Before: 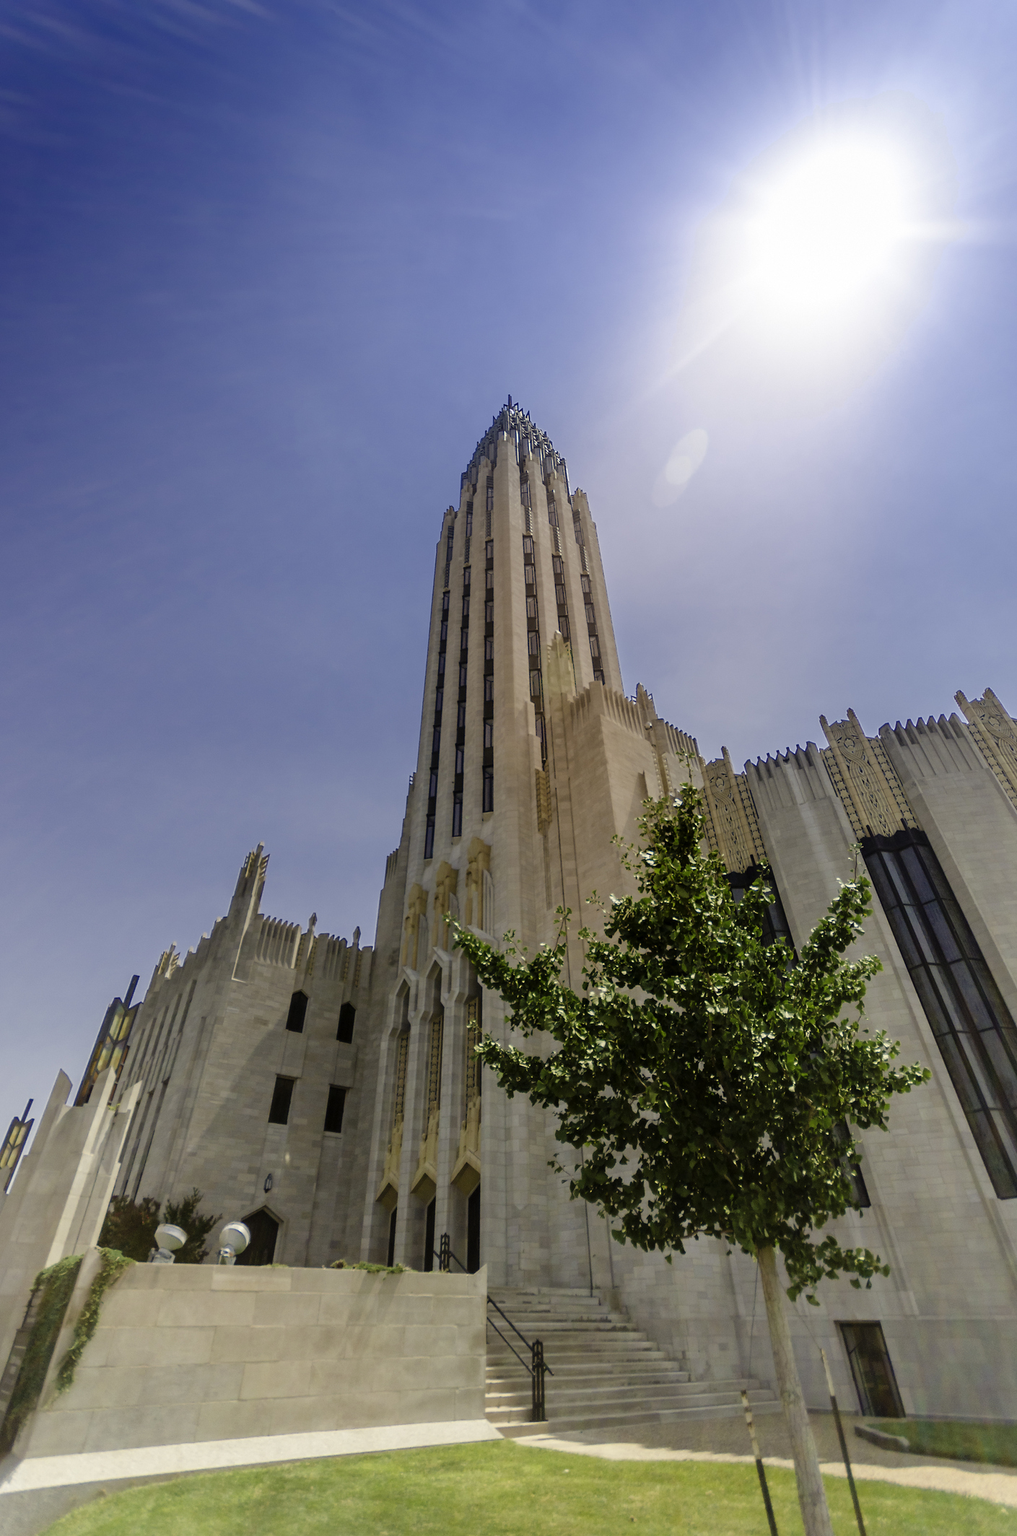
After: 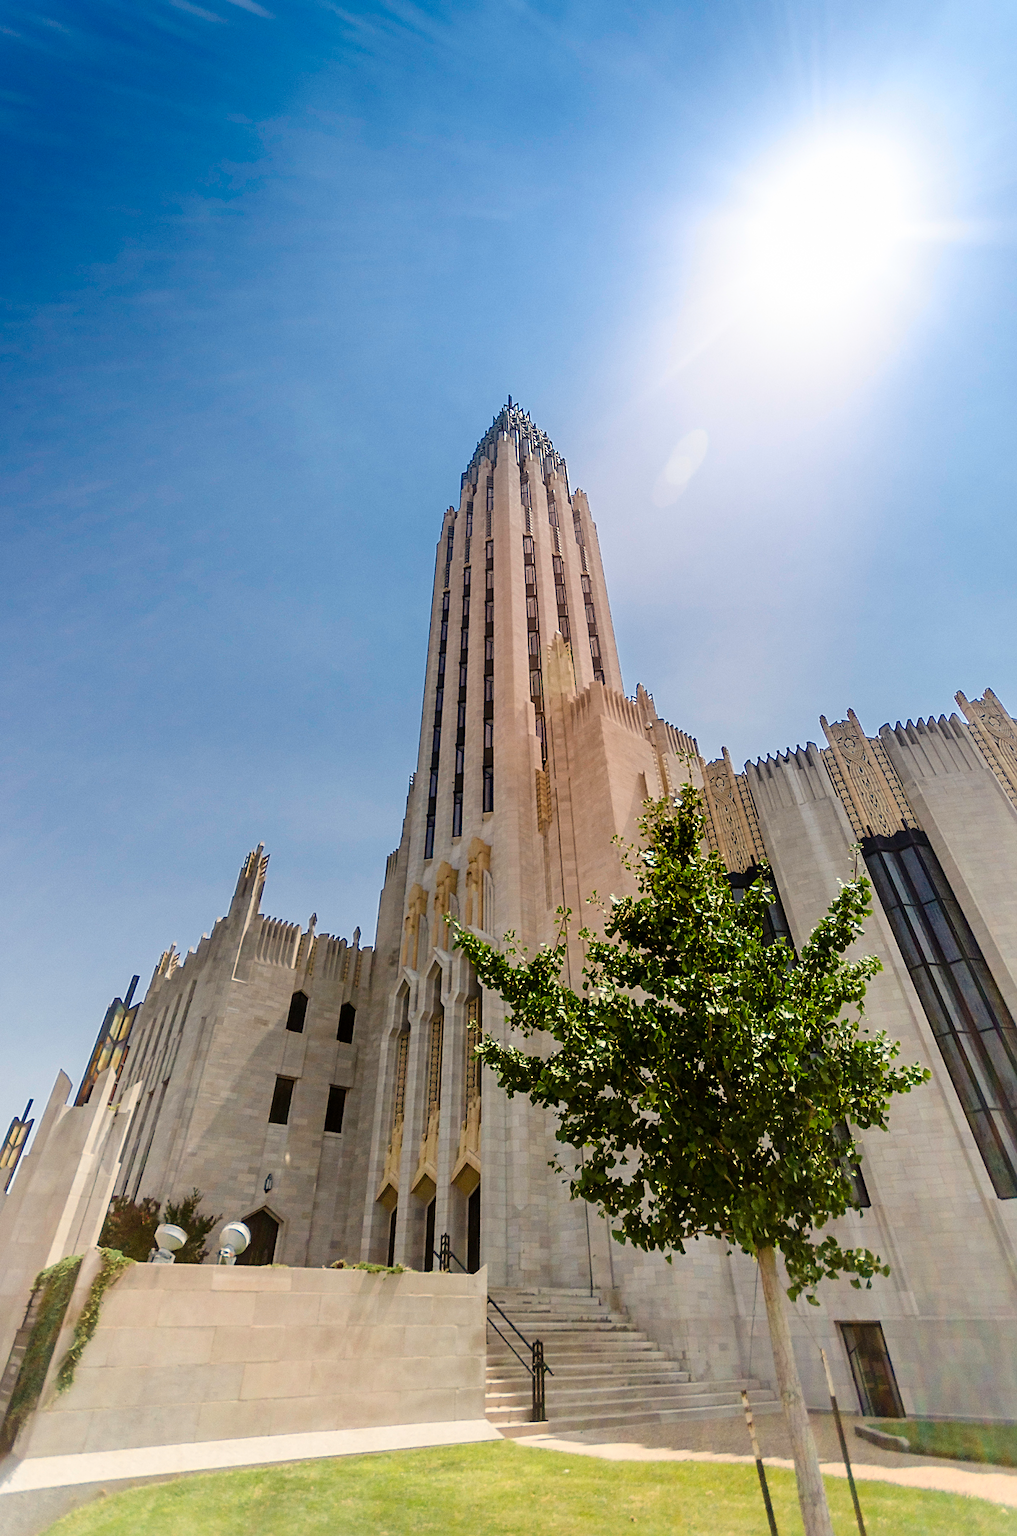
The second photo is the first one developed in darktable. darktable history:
contrast brightness saturation: contrast 0.15, brightness 0.05
sharpen: on, module defaults
grain: coarseness 0.09 ISO, strength 10%
